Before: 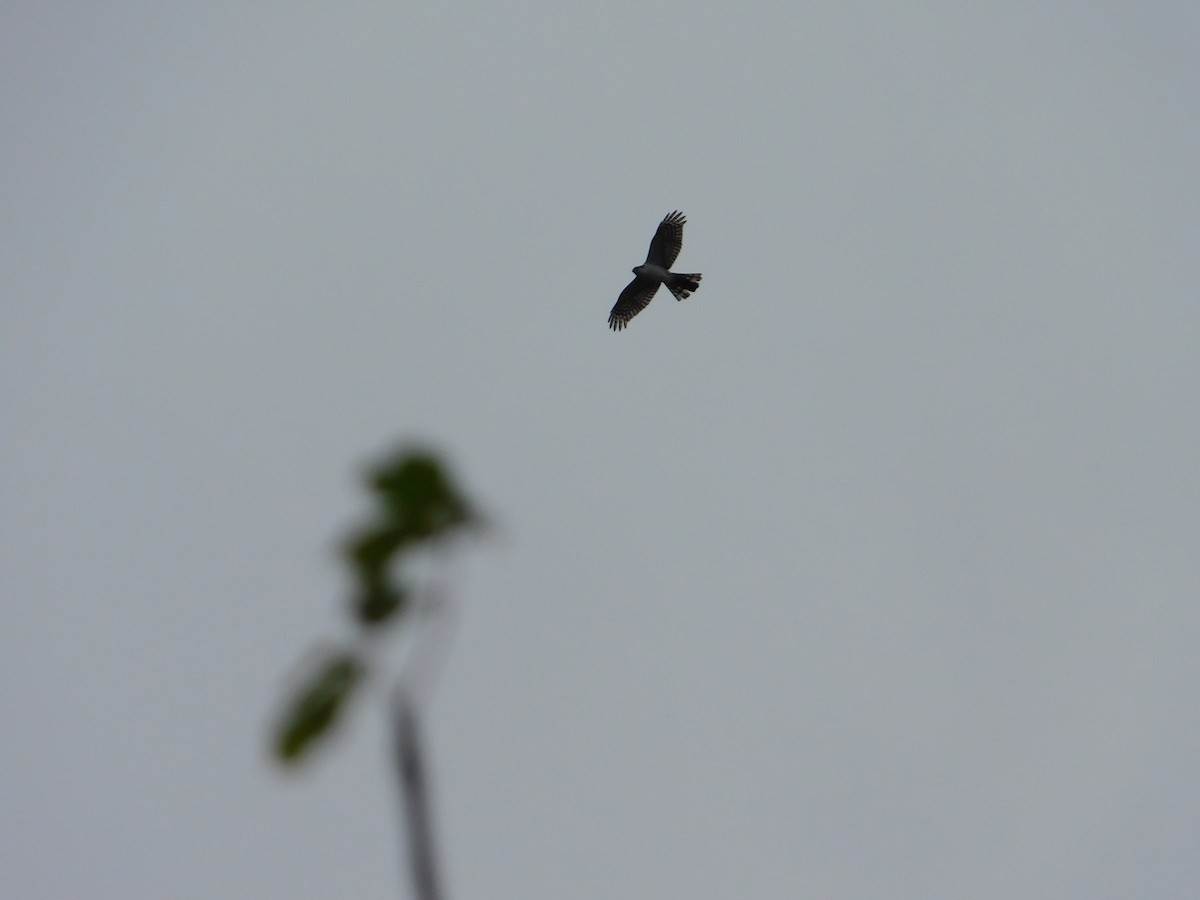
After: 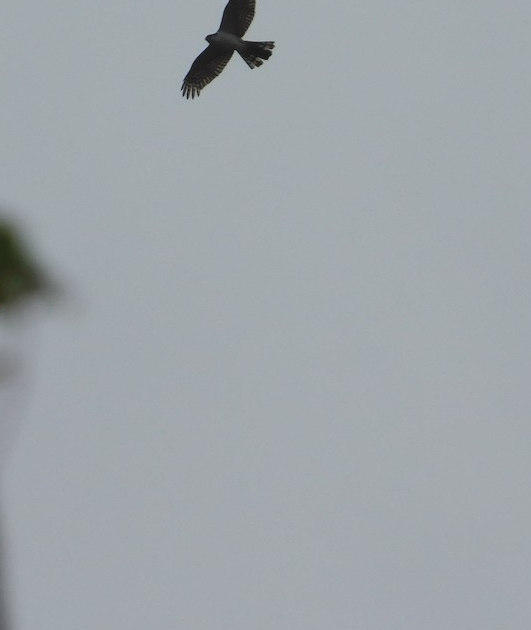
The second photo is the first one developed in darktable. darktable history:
exposure: black level correction -0.008, exposure 0.067 EV, compensate highlight preservation false
crop: left 35.617%, top 25.795%, right 20.099%, bottom 3.403%
levels: levels [0, 0.498, 0.996]
